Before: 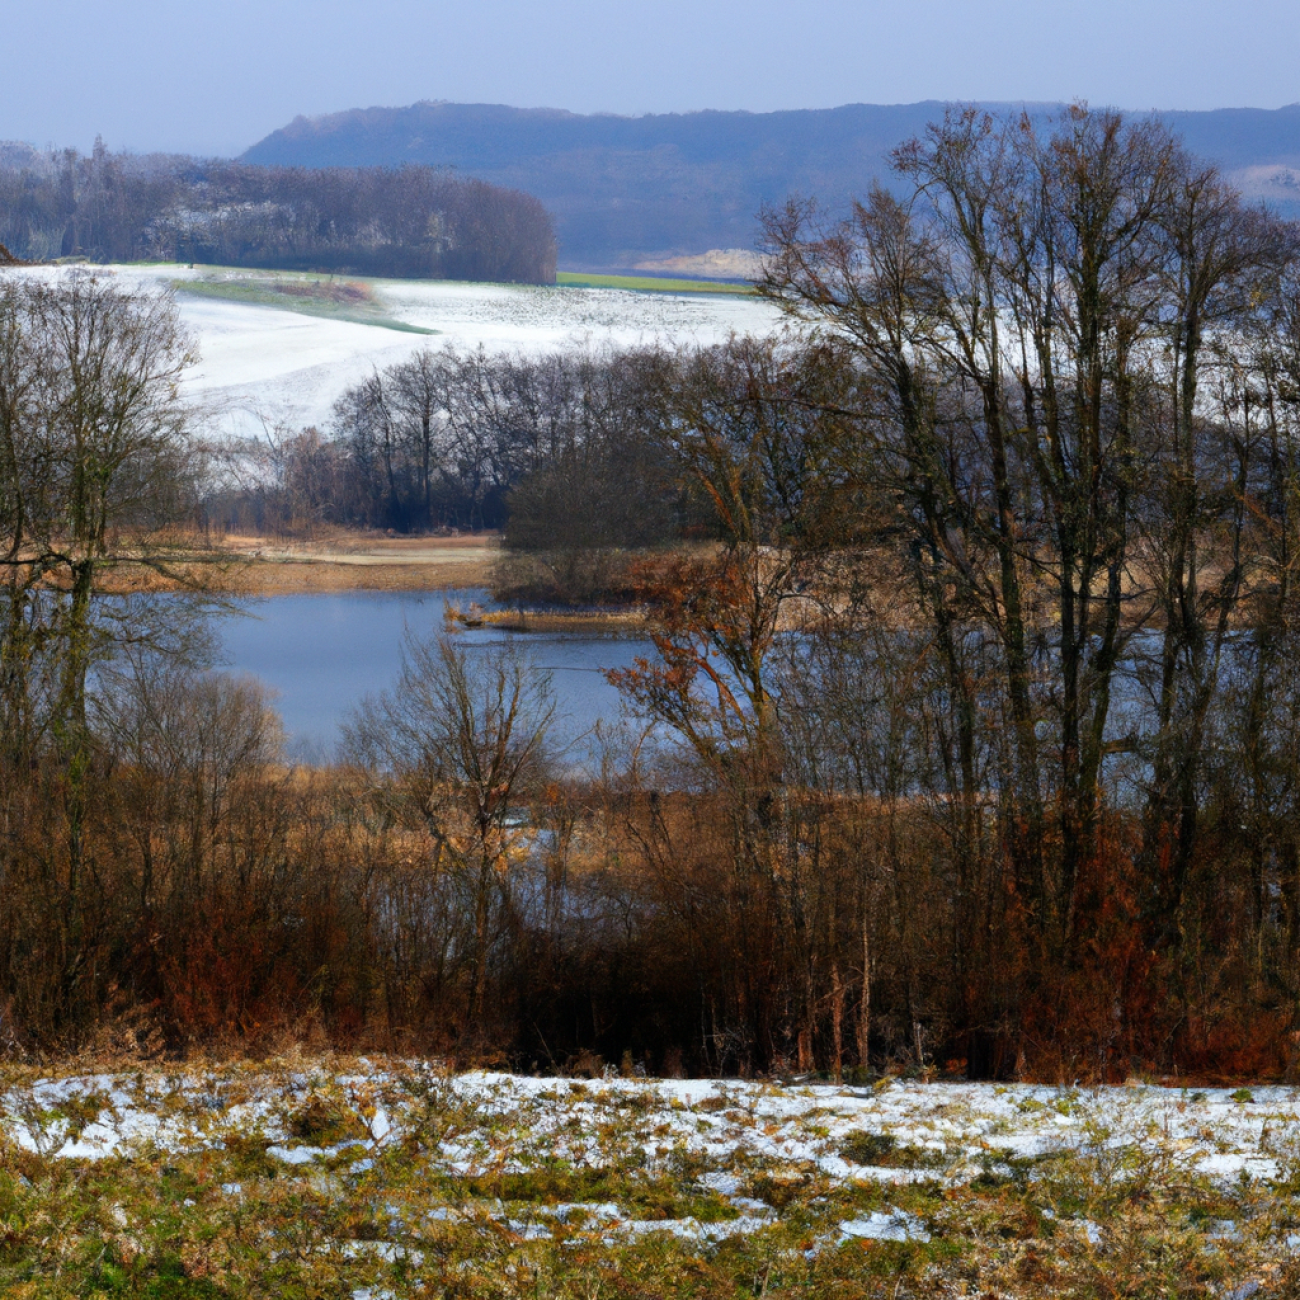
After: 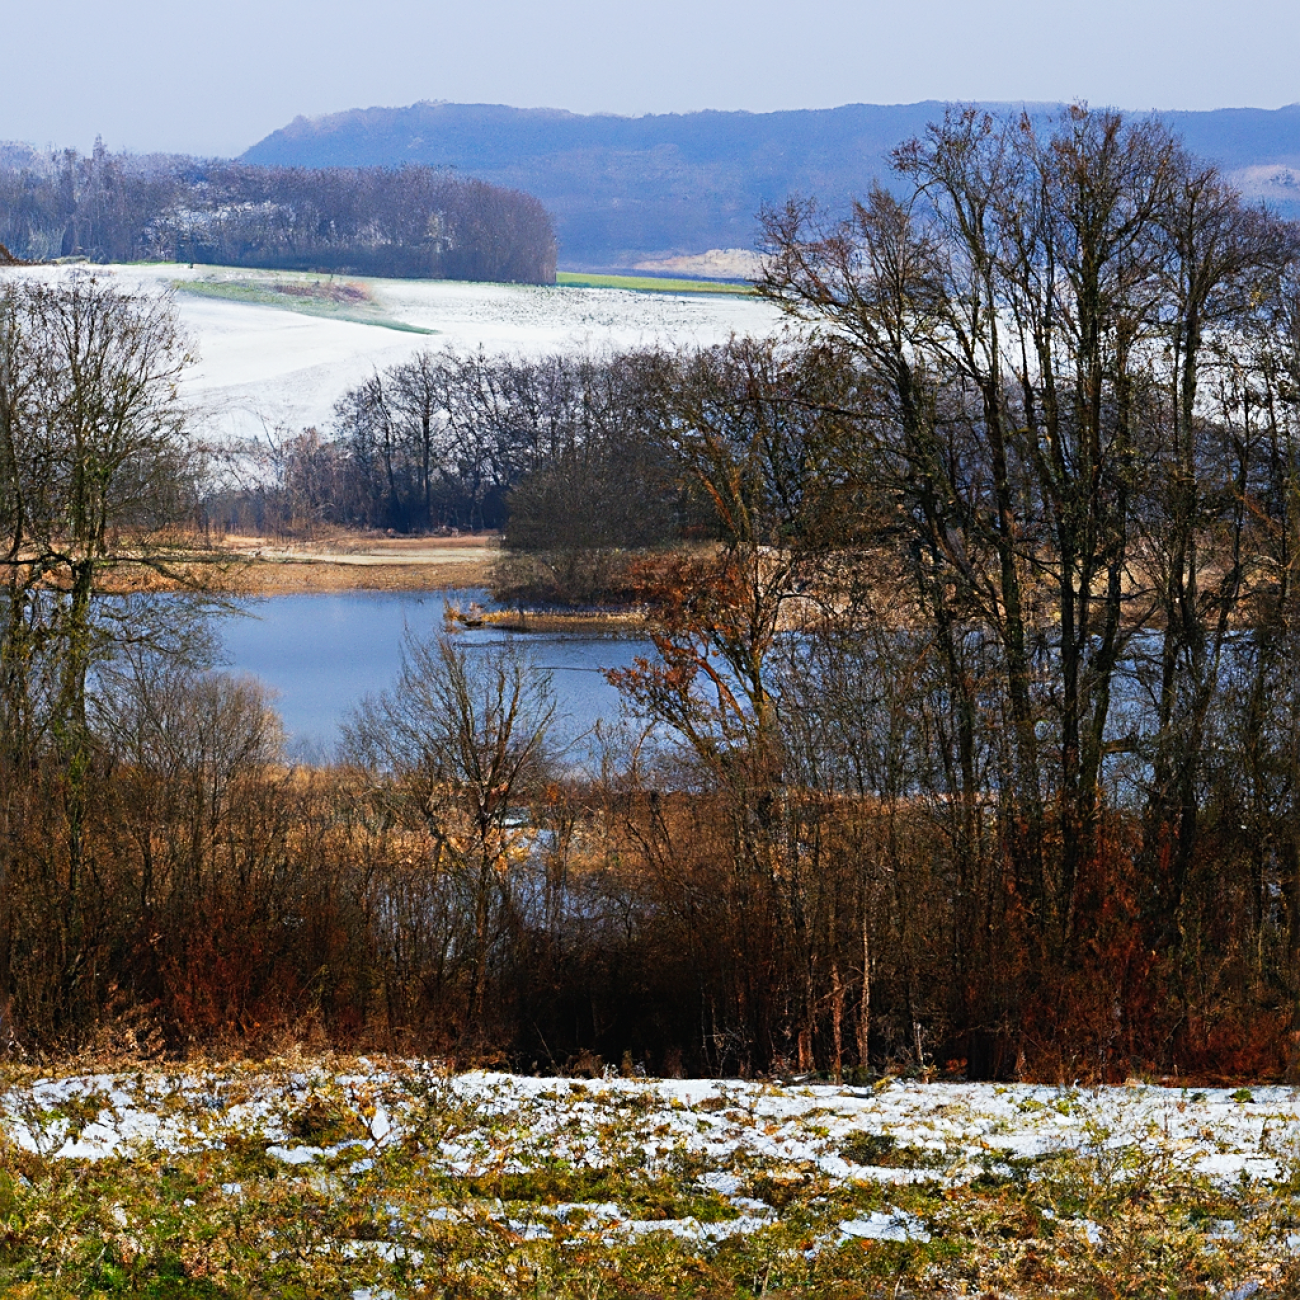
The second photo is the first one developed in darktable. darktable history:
sharpen: radius 2.805, amount 0.717
tone curve: curves: ch0 [(0, 0.013) (0.104, 0.103) (0.258, 0.267) (0.448, 0.489) (0.709, 0.794) (0.895, 0.915) (0.994, 0.971)]; ch1 [(0, 0) (0.335, 0.298) (0.446, 0.416) (0.488, 0.488) (0.515, 0.504) (0.581, 0.615) (0.635, 0.661) (1, 1)]; ch2 [(0, 0) (0.314, 0.306) (0.436, 0.447) (0.502, 0.5) (0.538, 0.541) (0.568, 0.603) (0.641, 0.635) (0.717, 0.701) (1, 1)], preserve colors none
